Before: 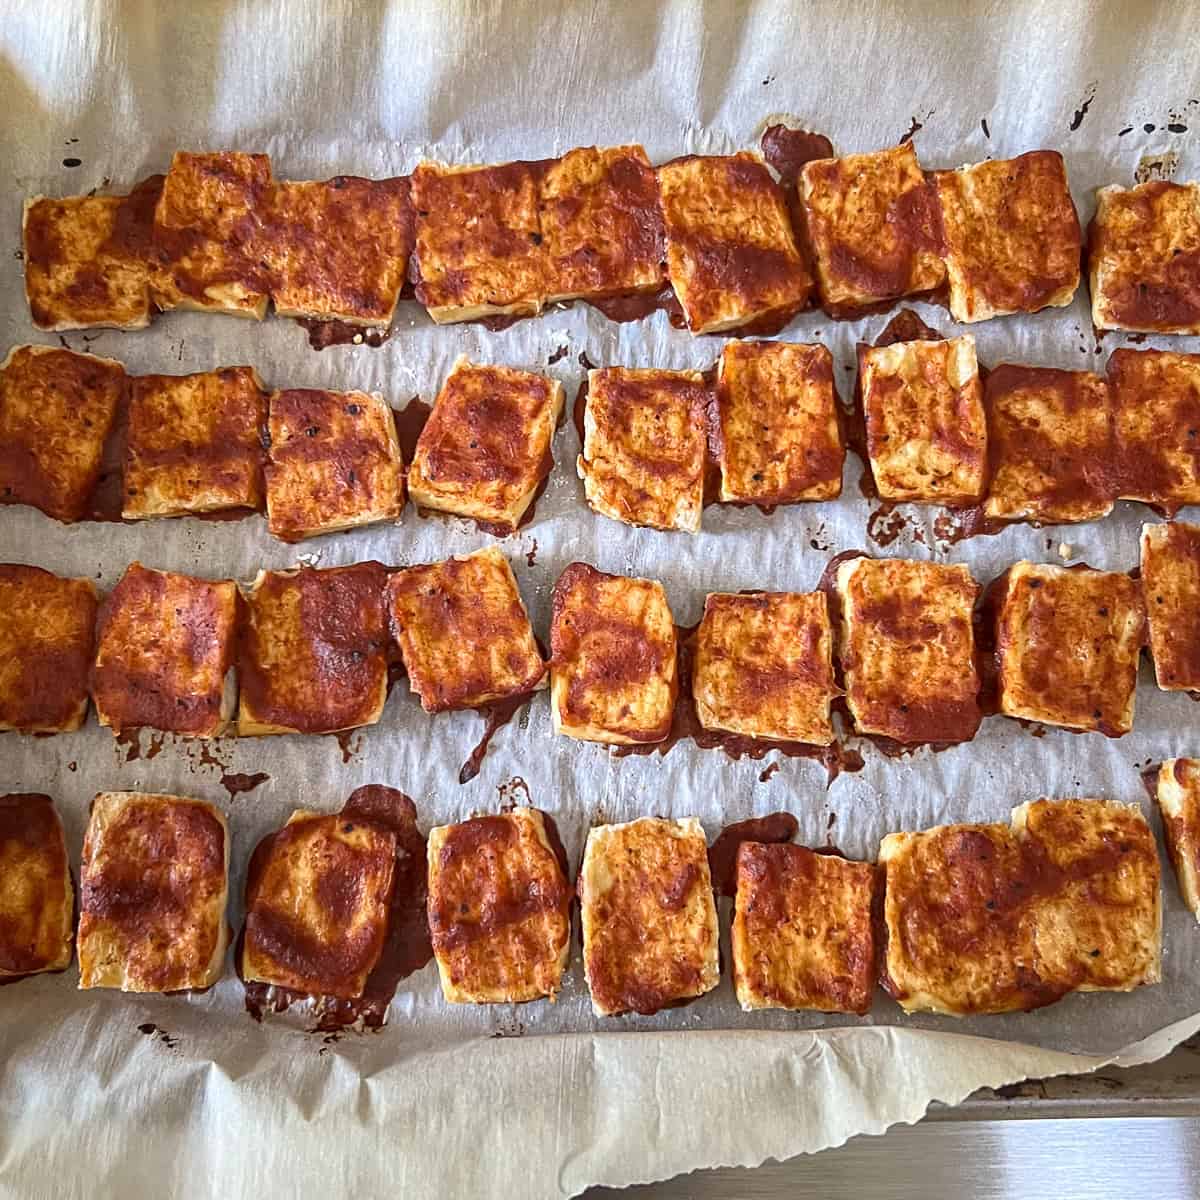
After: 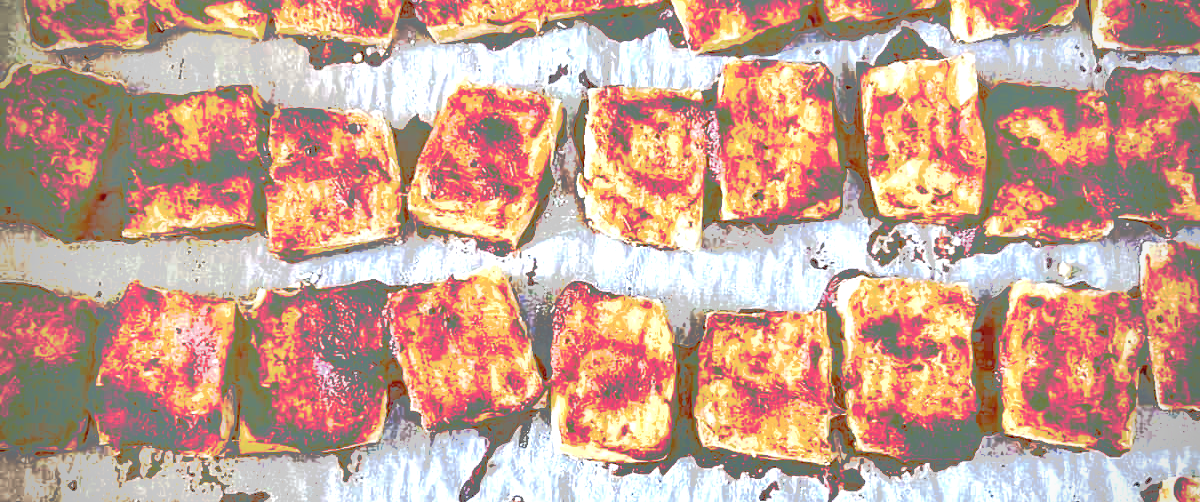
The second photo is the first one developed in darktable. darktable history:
vignetting: brightness -0.434, saturation -0.19
exposure: black level correction -0.001, exposure 0.903 EV, compensate exposure bias true, compensate highlight preservation false
shadows and highlights: shadows 36.36, highlights -26.91, soften with gaussian
tone curve: curves: ch0 [(0, 0) (0.003, 0.011) (0.011, 0.043) (0.025, 0.133) (0.044, 0.226) (0.069, 0.303) (0.1, 0.371) (0.136, 0.429) (0.177, 0.482) (0.224, 0.516) (0.277, 0.539) (0.335, 0.535) (0.399, 0.517) (0.468, 0.498) (0.543, 0.523) (0.623, 0.655) (0.709, 0.83) (0.801, 0.827) (0.898, 0.89) (1, 1)], preserve colors none
crop and rotate: top 23.484%, bottom 34.651%
velvia: on, module defaults
color calibration: illuminant Planckian (black body), x 0.368, y 0.36, temperature 4274.81 K
